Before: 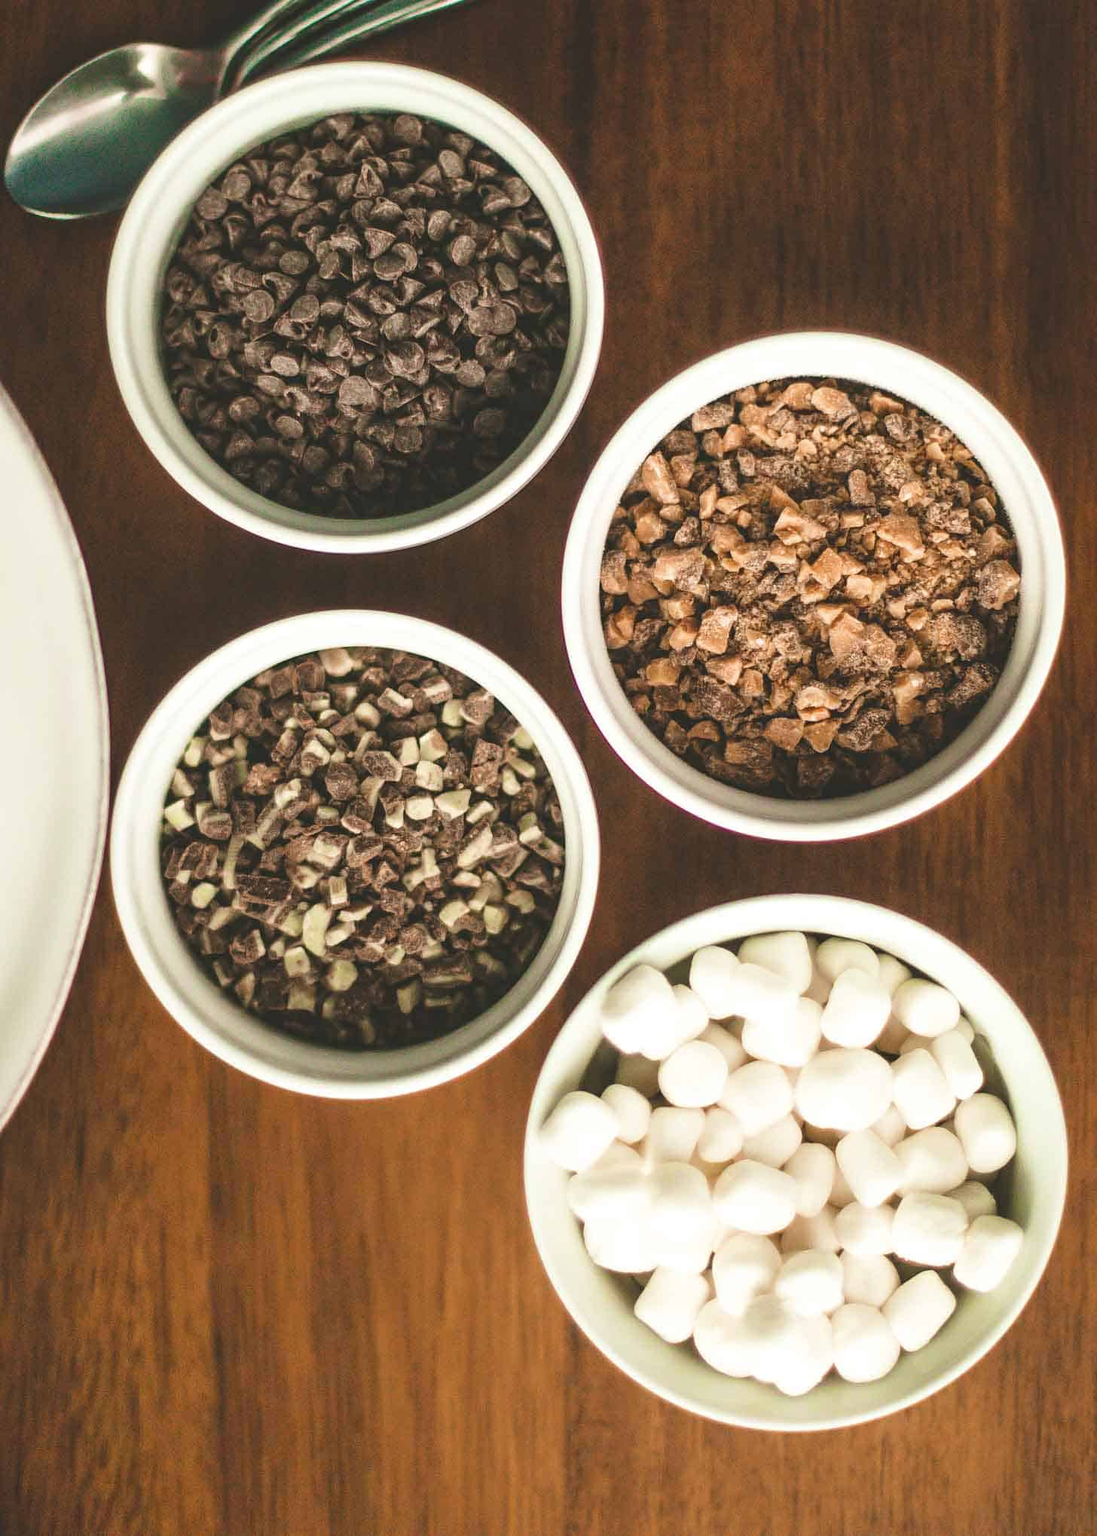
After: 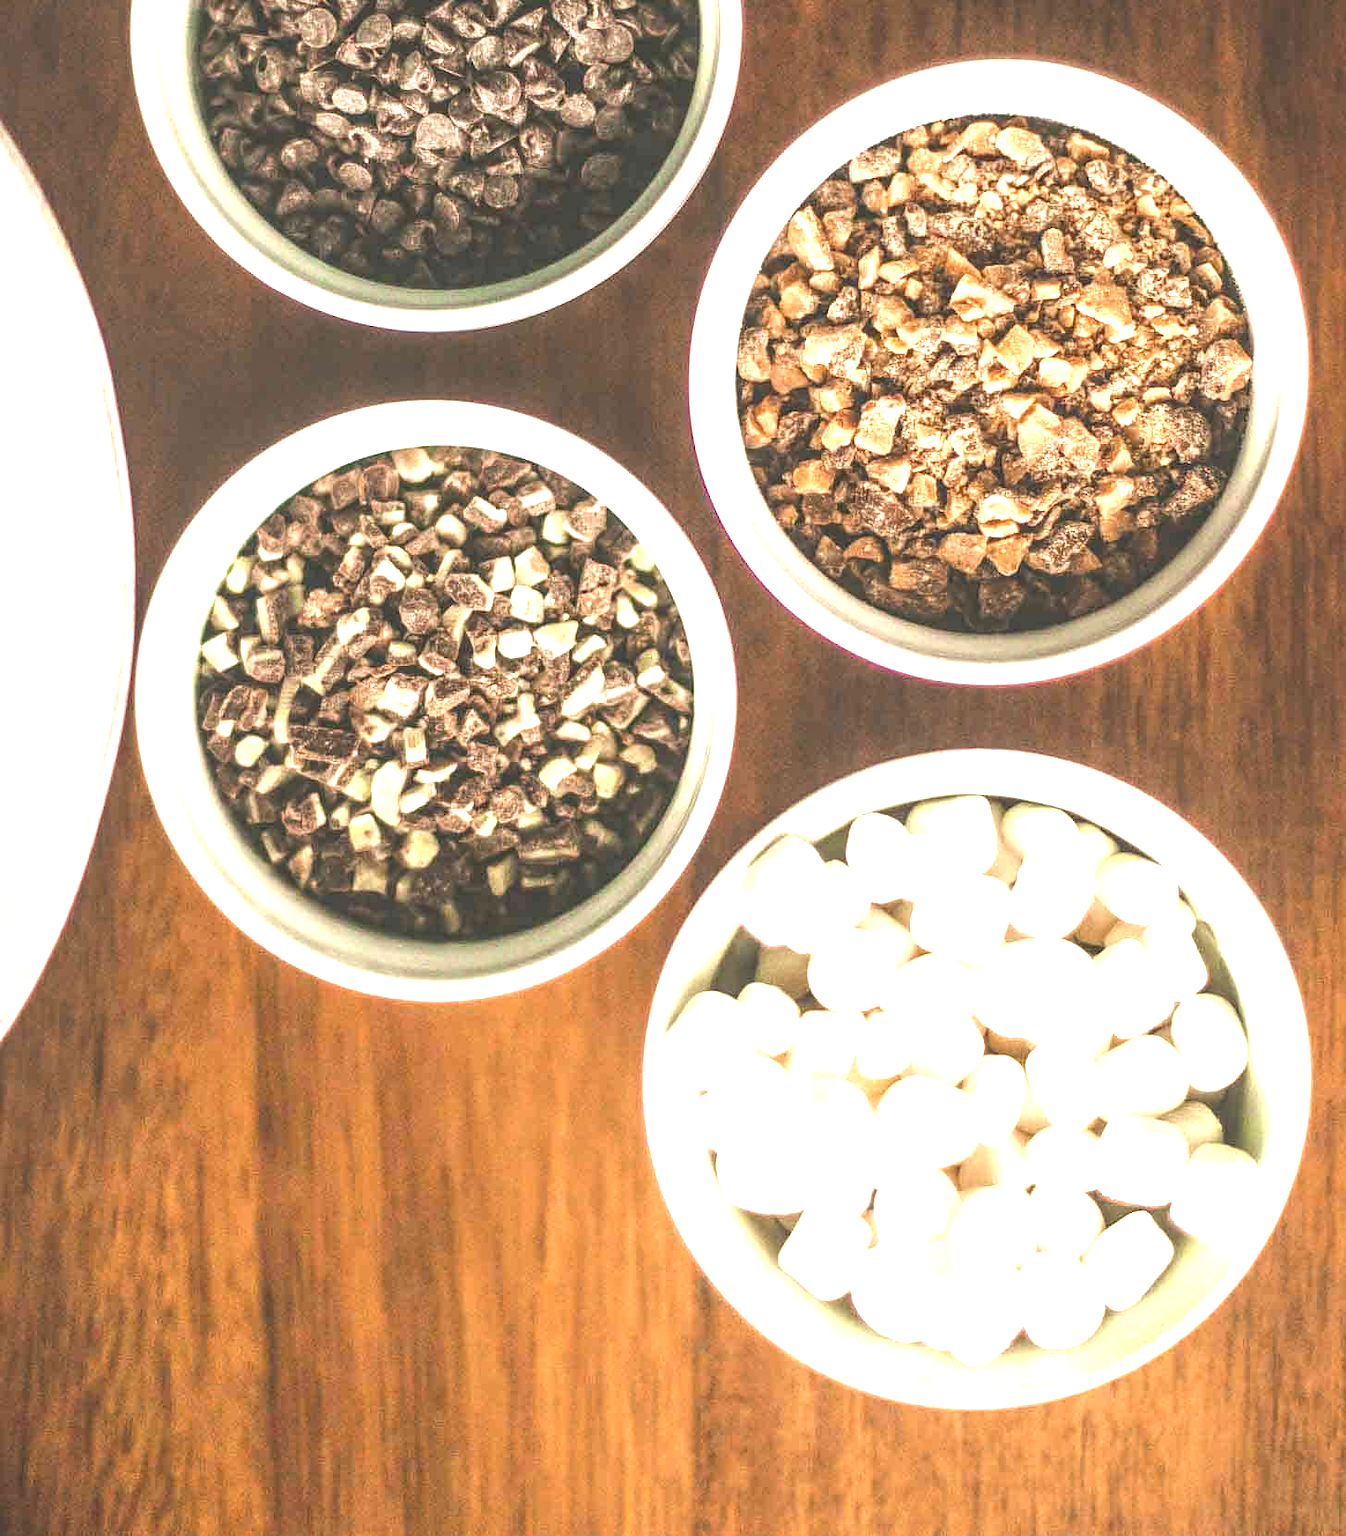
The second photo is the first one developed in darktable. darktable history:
crop and rotate: top 18.493%
local contrast: on, module defaults
exposure: exposure 1.149 EV, compensate highlight preservation false
